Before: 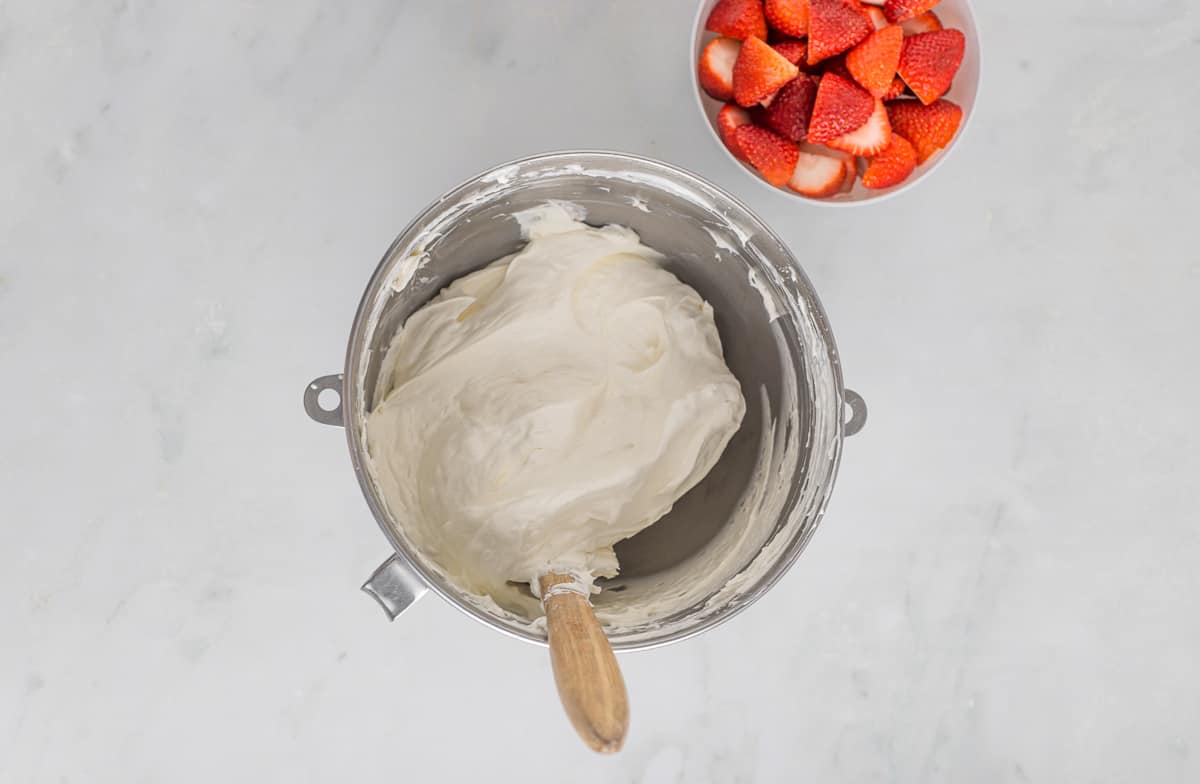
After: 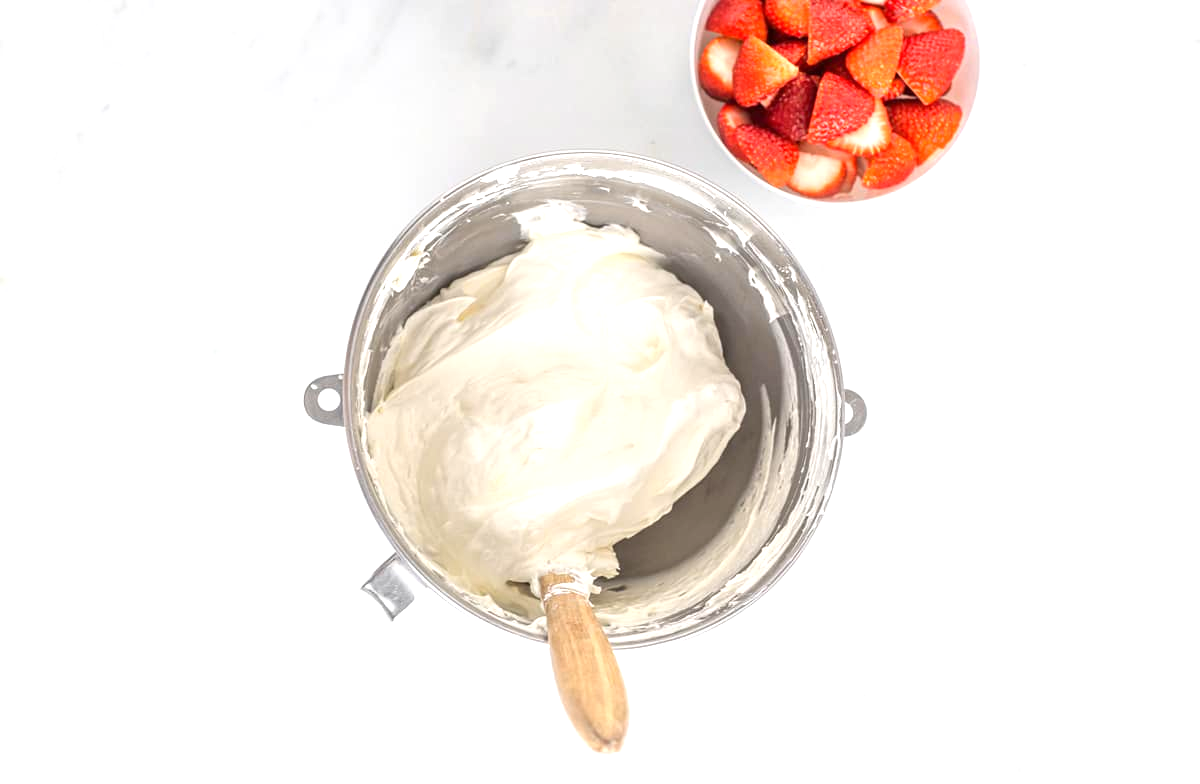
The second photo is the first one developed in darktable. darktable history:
exposure: black level correction 0, exposure 0.897 EV, compensate highlight preservation false
